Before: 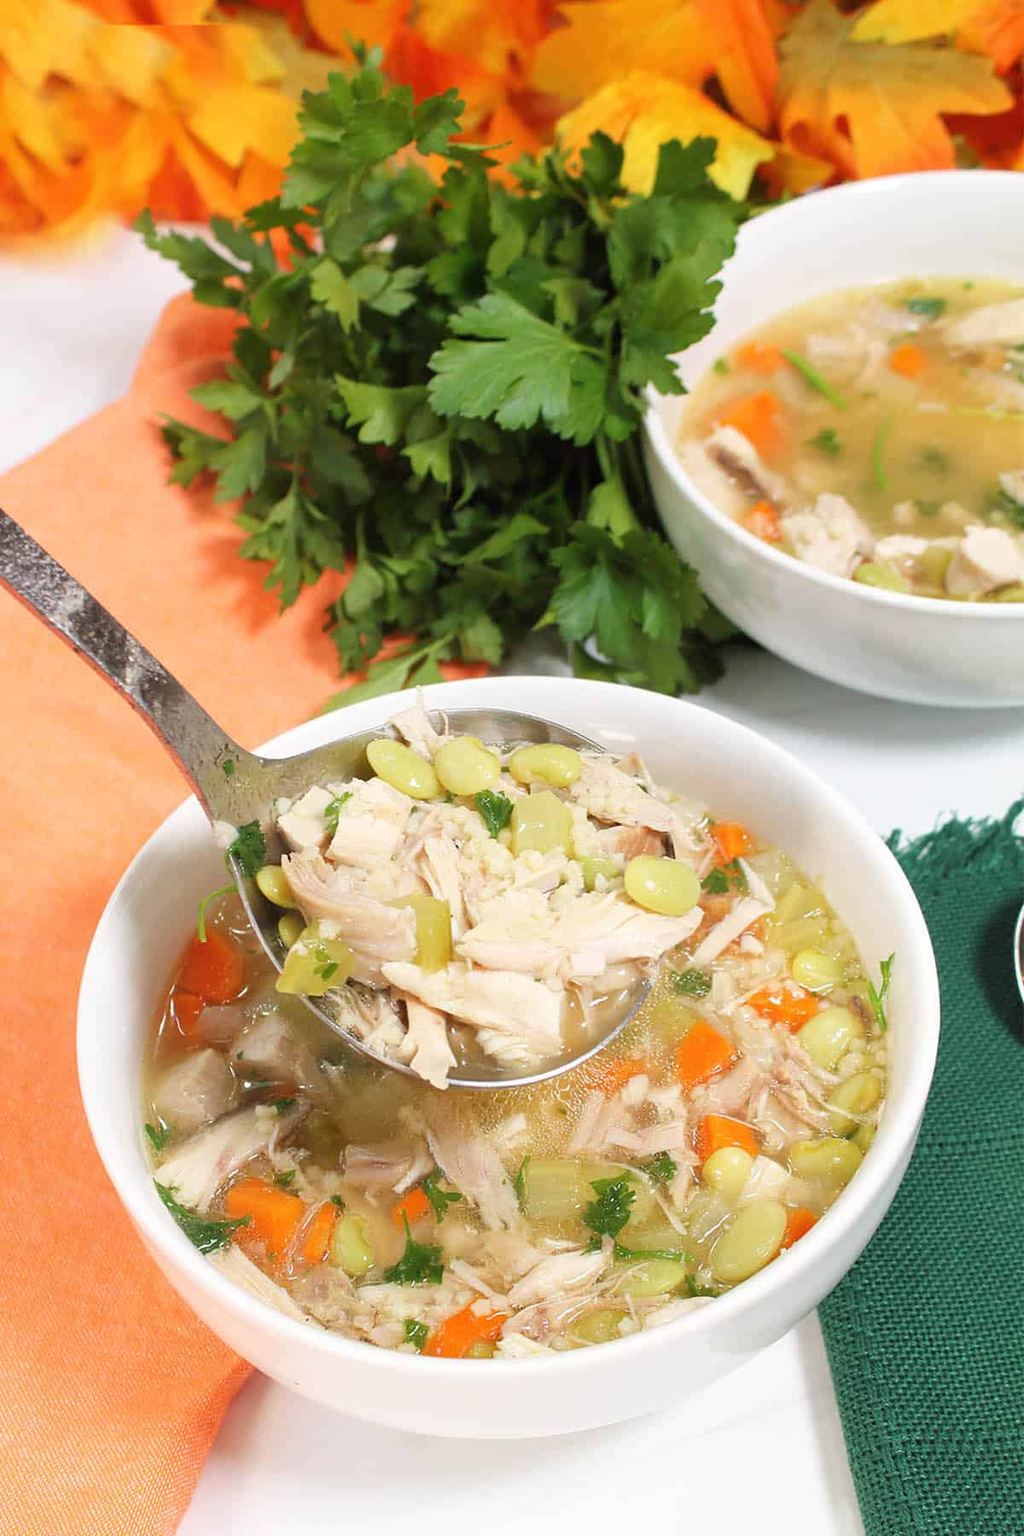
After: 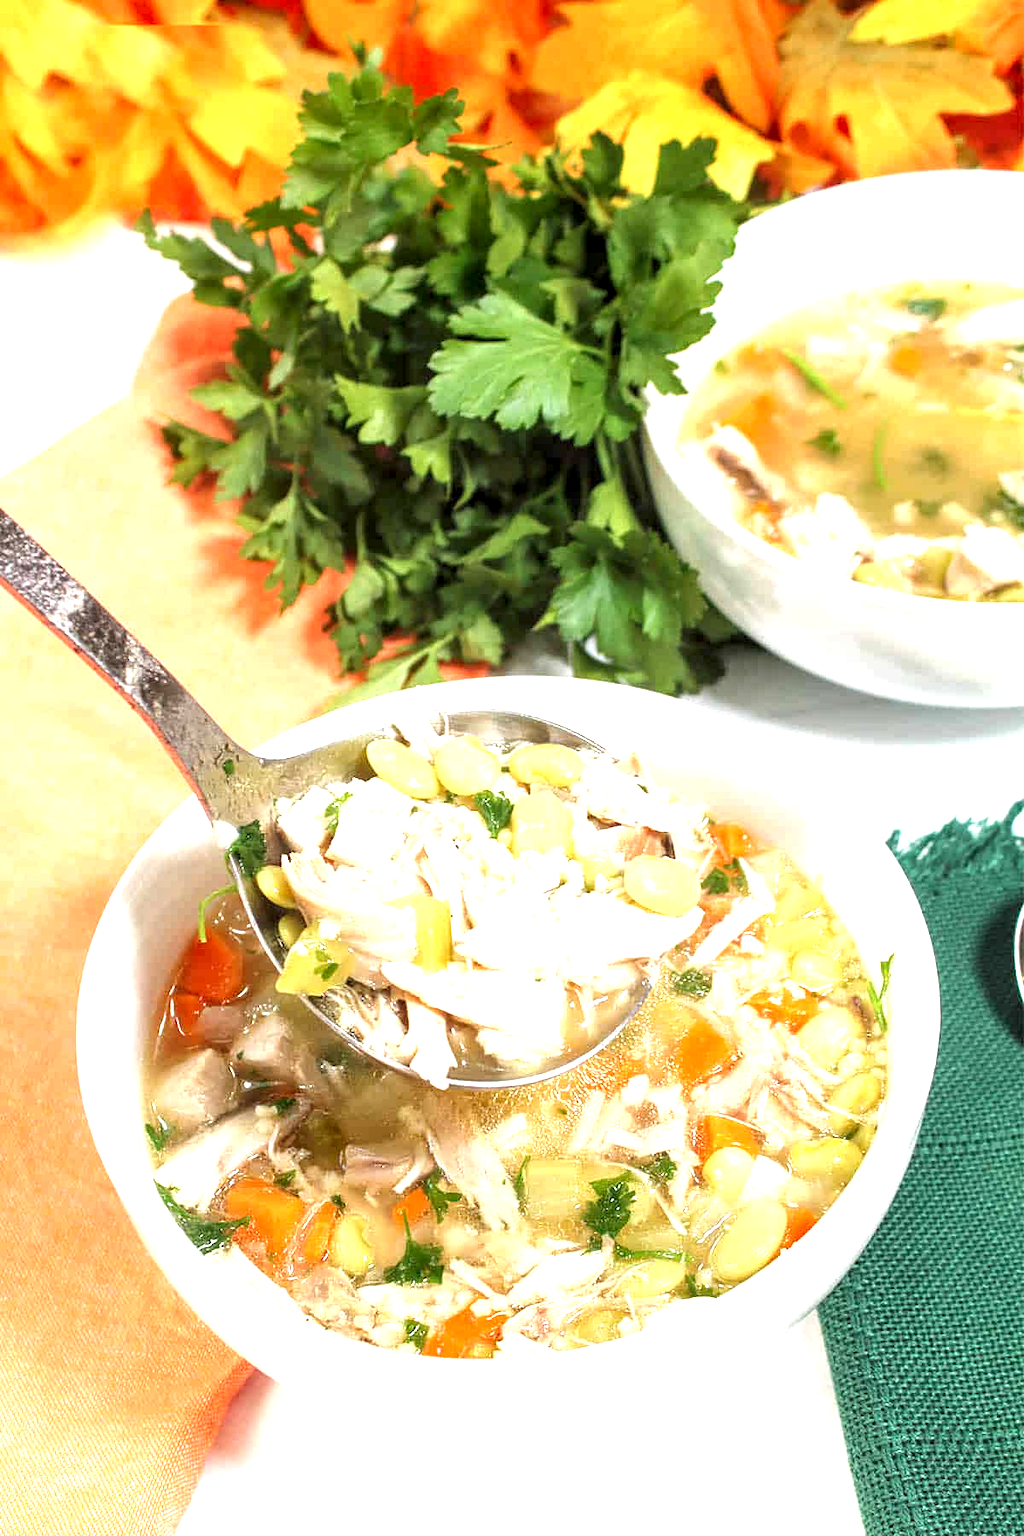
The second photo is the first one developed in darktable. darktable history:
exposure: black level correction 0, exposure 0.95 EV, compensate highlight preservation false
local contrast: detail 150%
